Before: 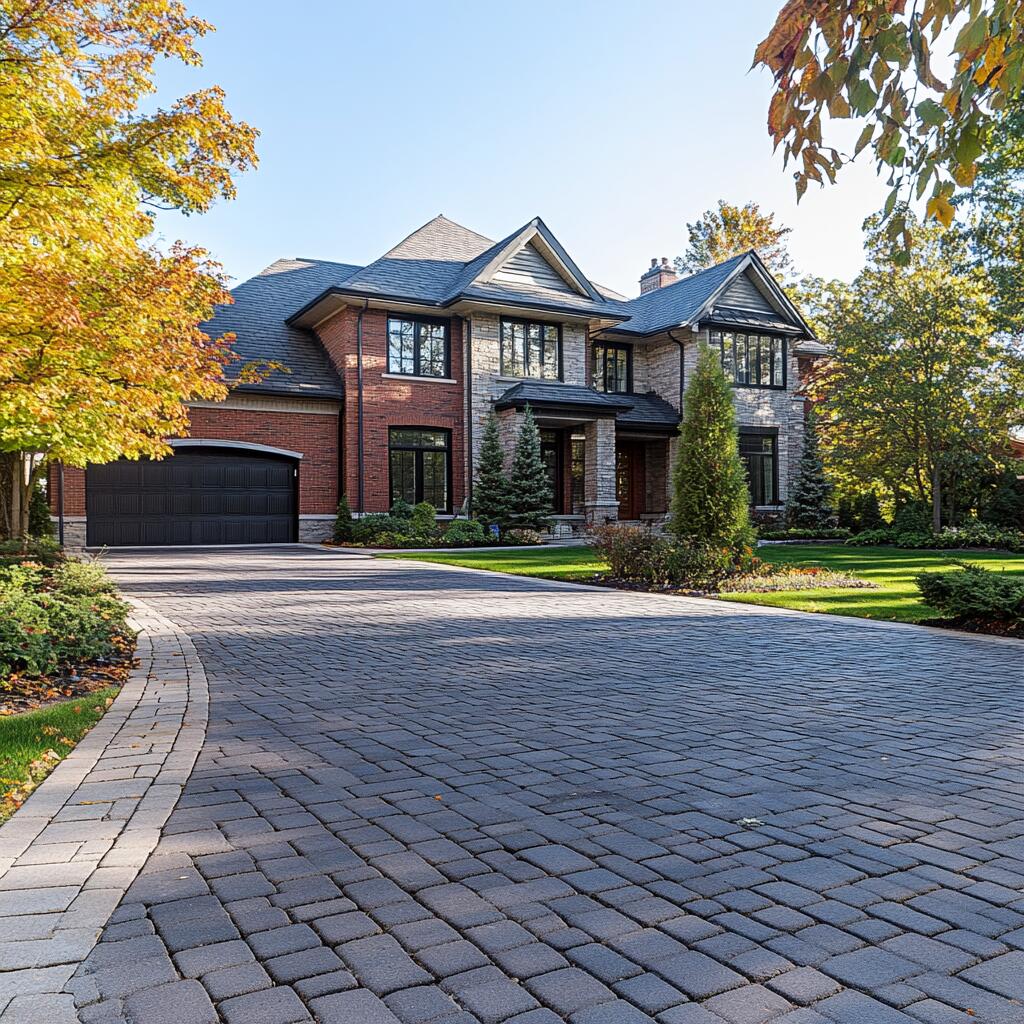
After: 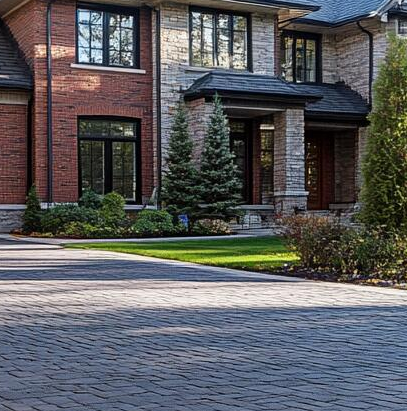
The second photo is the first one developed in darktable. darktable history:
crop: left 30.46%, top 30.352%, right 29.776%, bottom 29.495%
